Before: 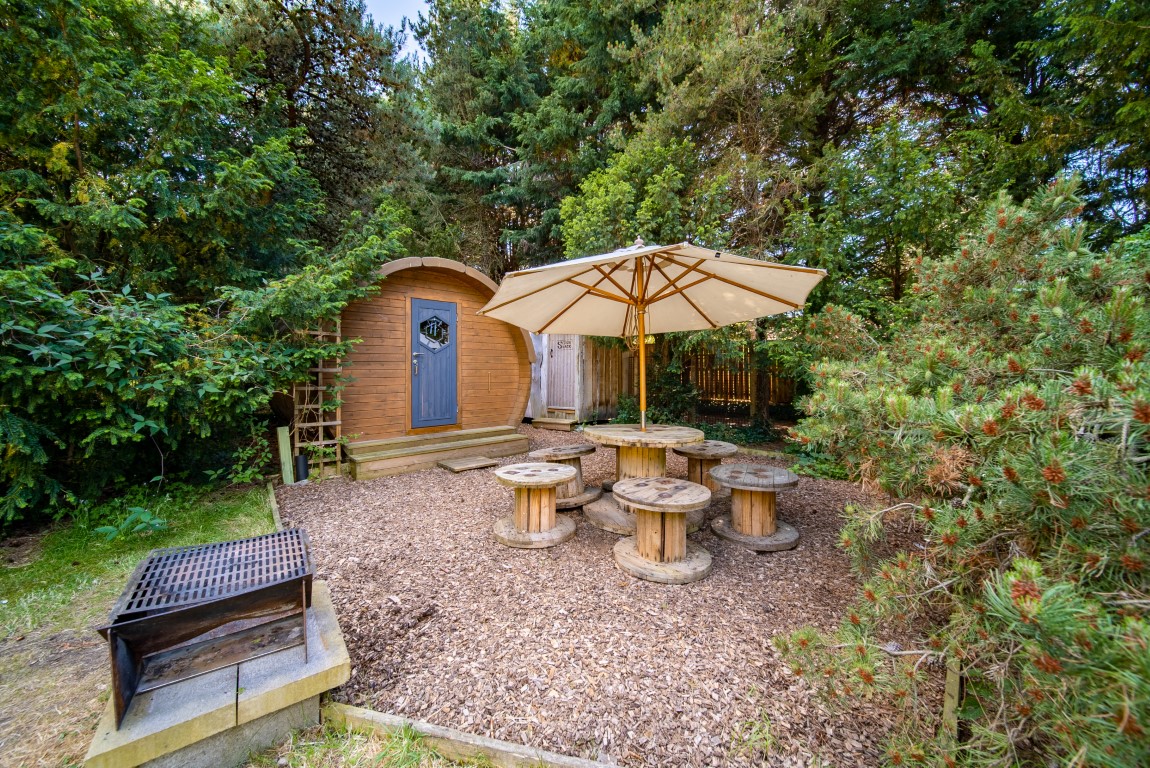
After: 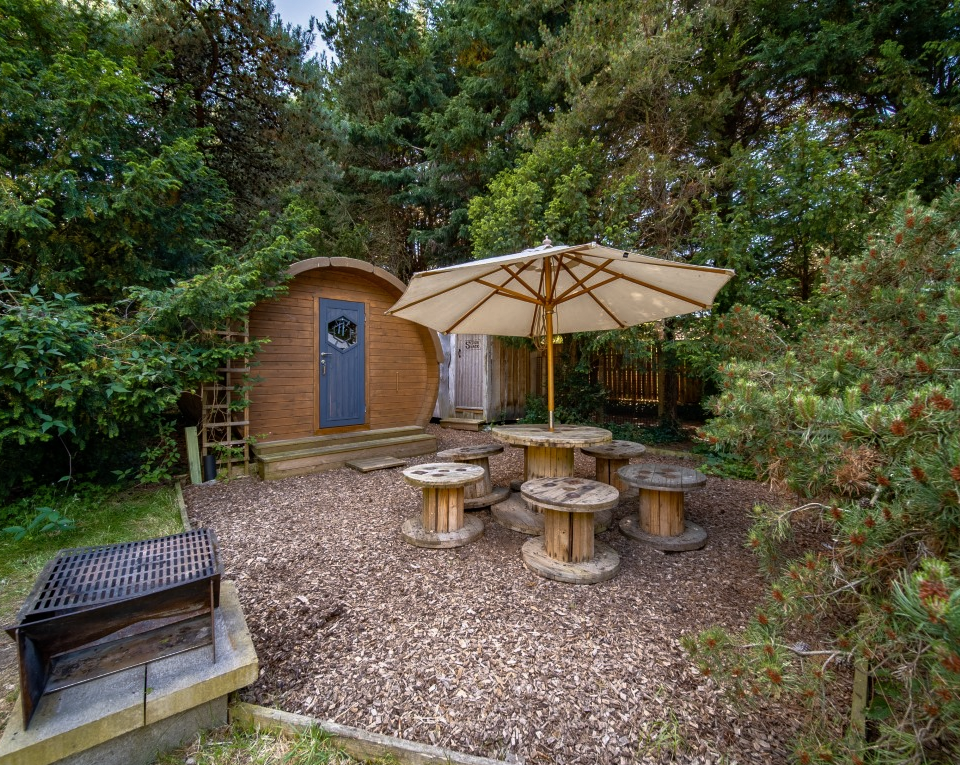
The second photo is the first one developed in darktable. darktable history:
exposure: compensate highlight preservation false
rgb curve: curves: ch0 [(0, 0) (0.415, 0.237) (1, 1)]
shadows and highlights: radius 125.46, shadows 30.51, highlights -30.51, low approximation 0.01, soften with gaussian
crop: left 8.026%, right 7.374%
